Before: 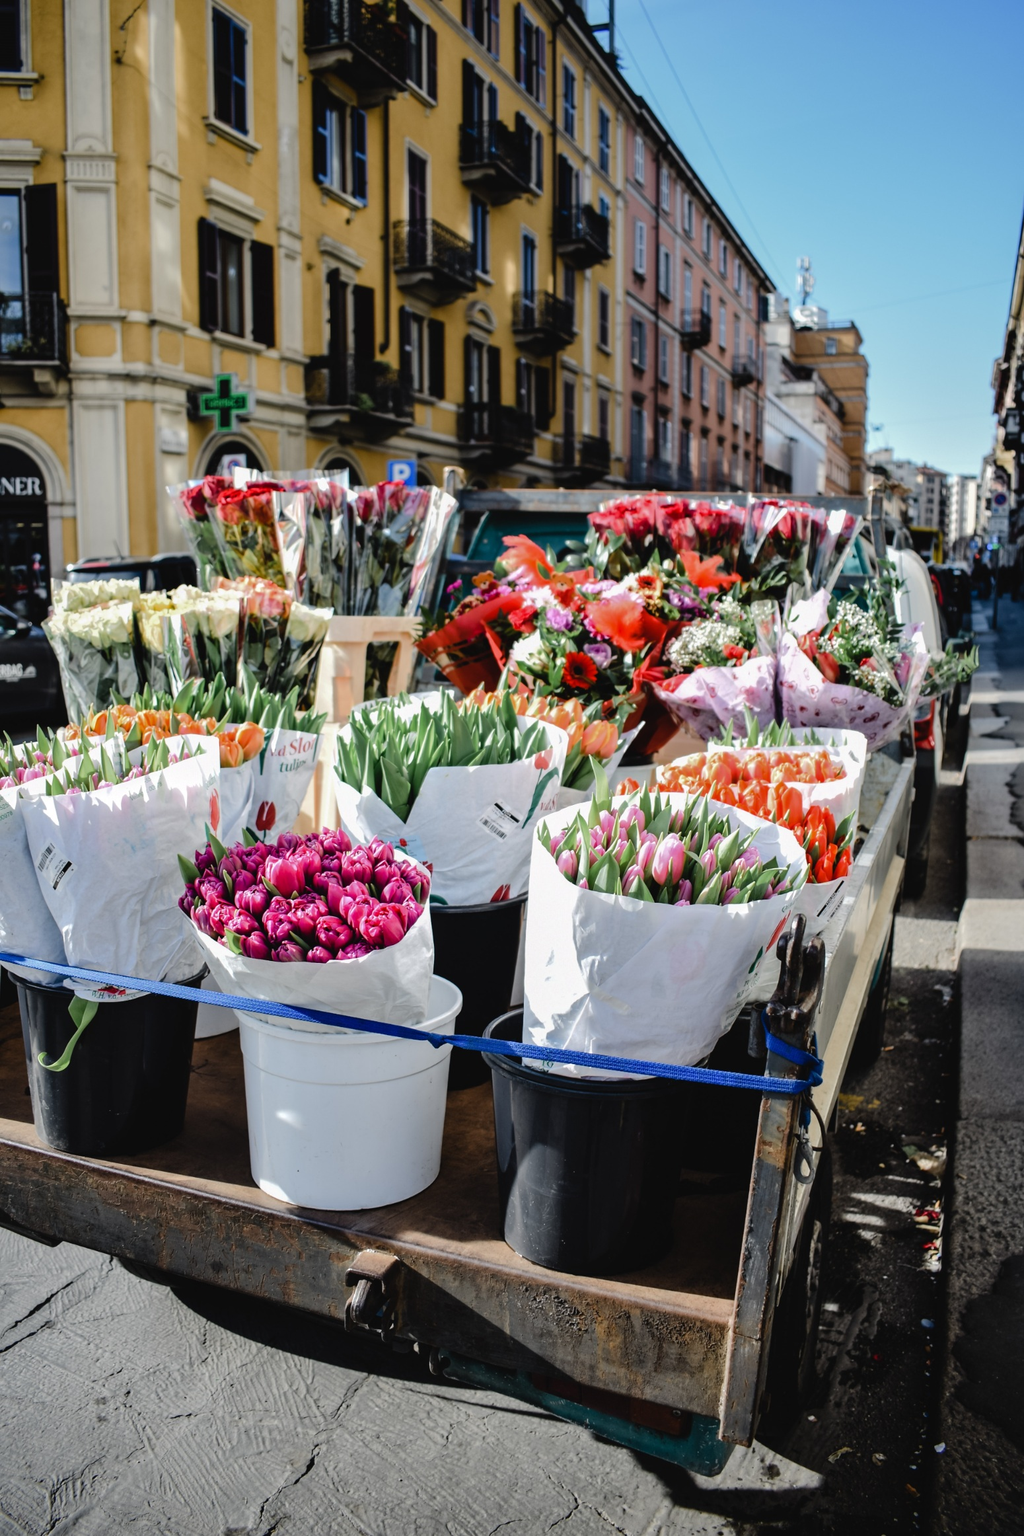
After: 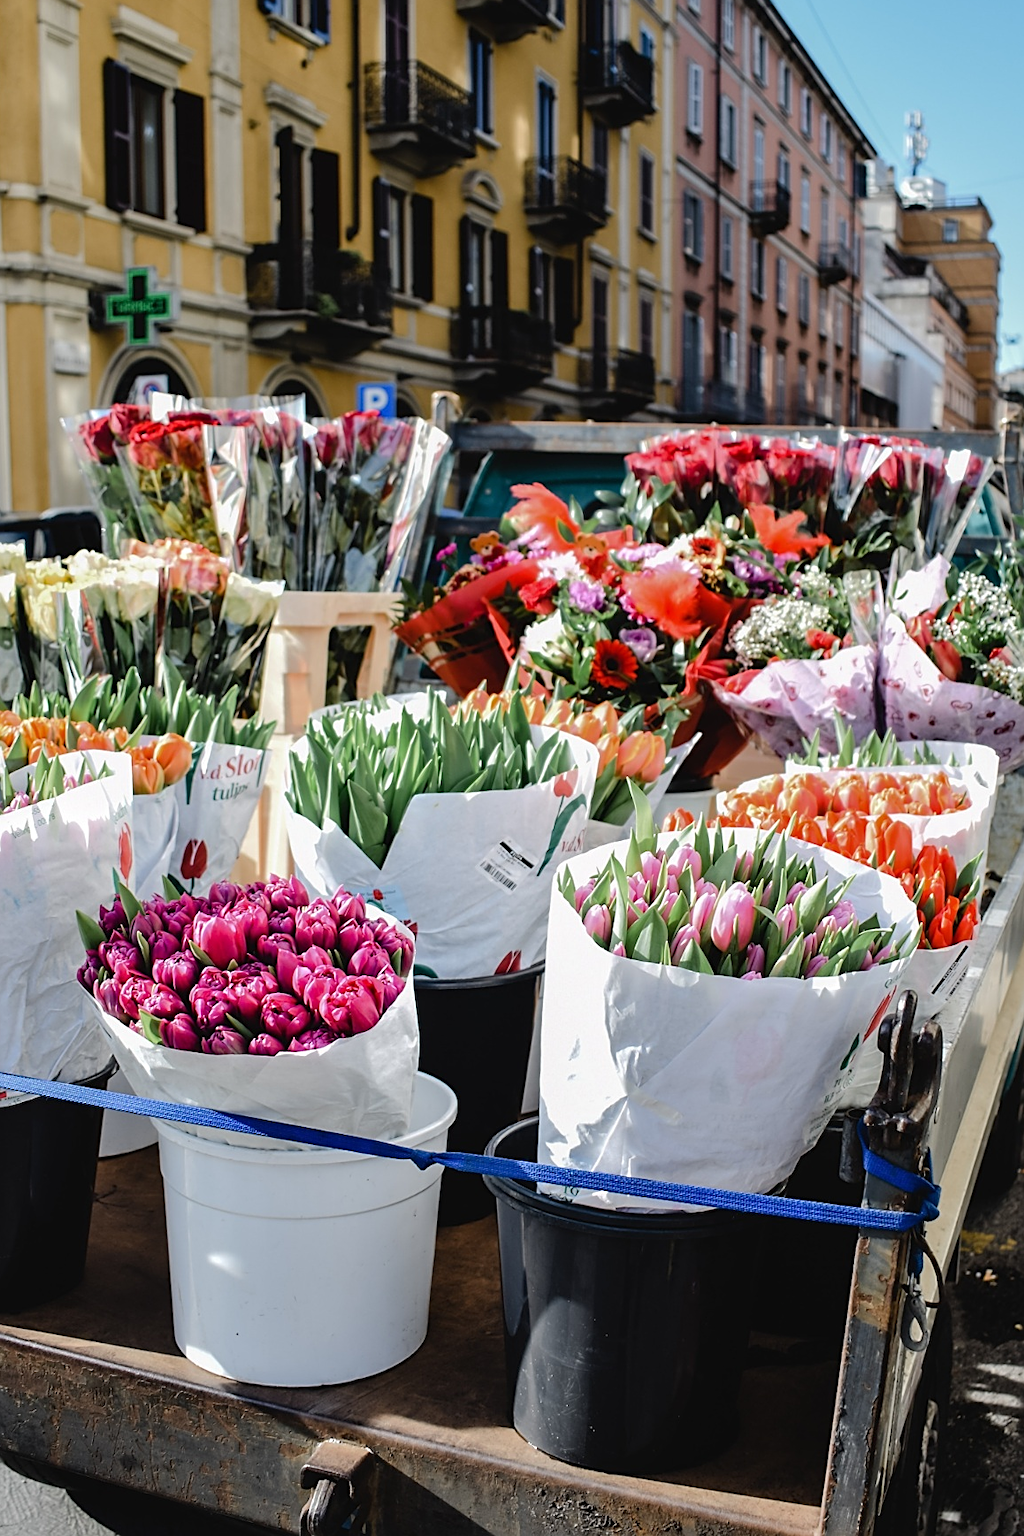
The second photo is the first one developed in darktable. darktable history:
crop and rotate: left 11.831%, top 11.346%, right 13.429%, bottom 13.899%
white balance: emerald 1
sharpen: on, module defaults
